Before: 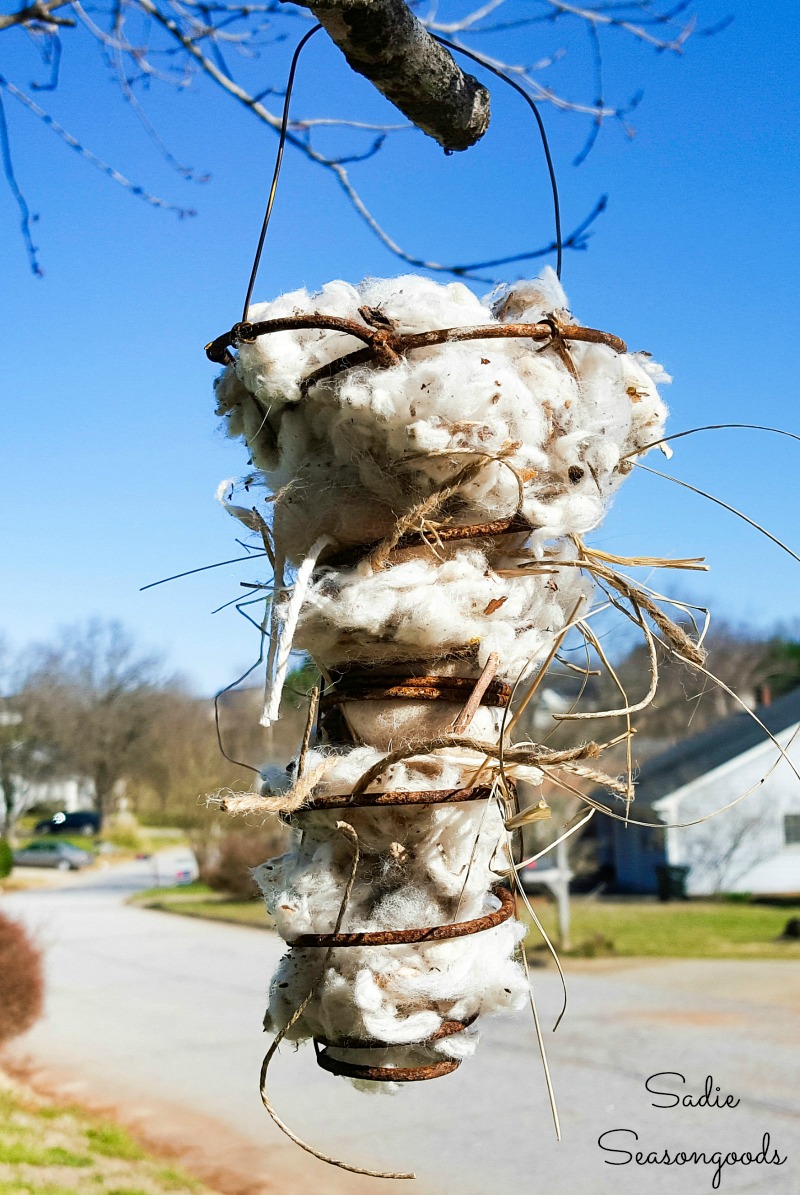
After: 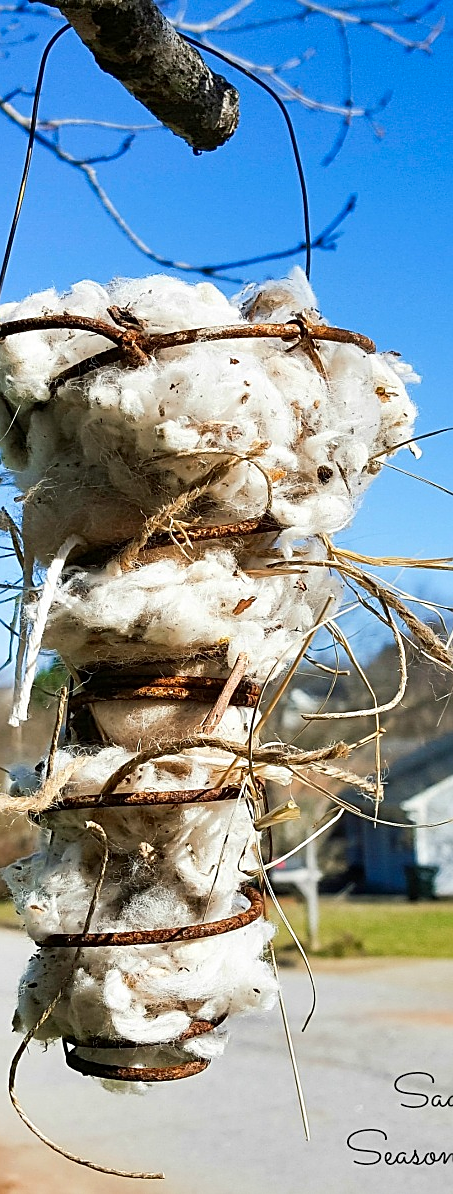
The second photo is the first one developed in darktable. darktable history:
contrast brightness saturation: contrast 0.04, saturation 0.07
crop: left 31.458%, top 0%, right 11.876%
sharpen: on, module defaults
